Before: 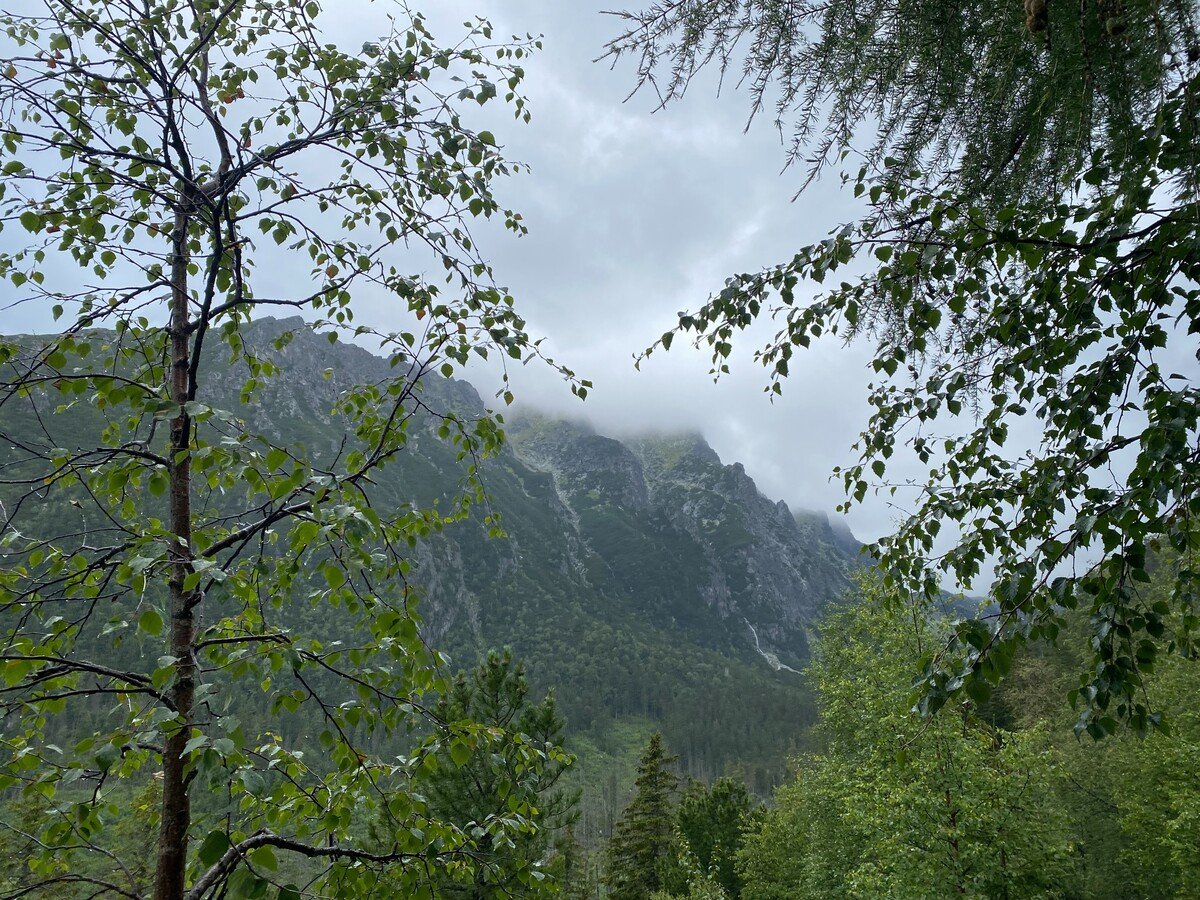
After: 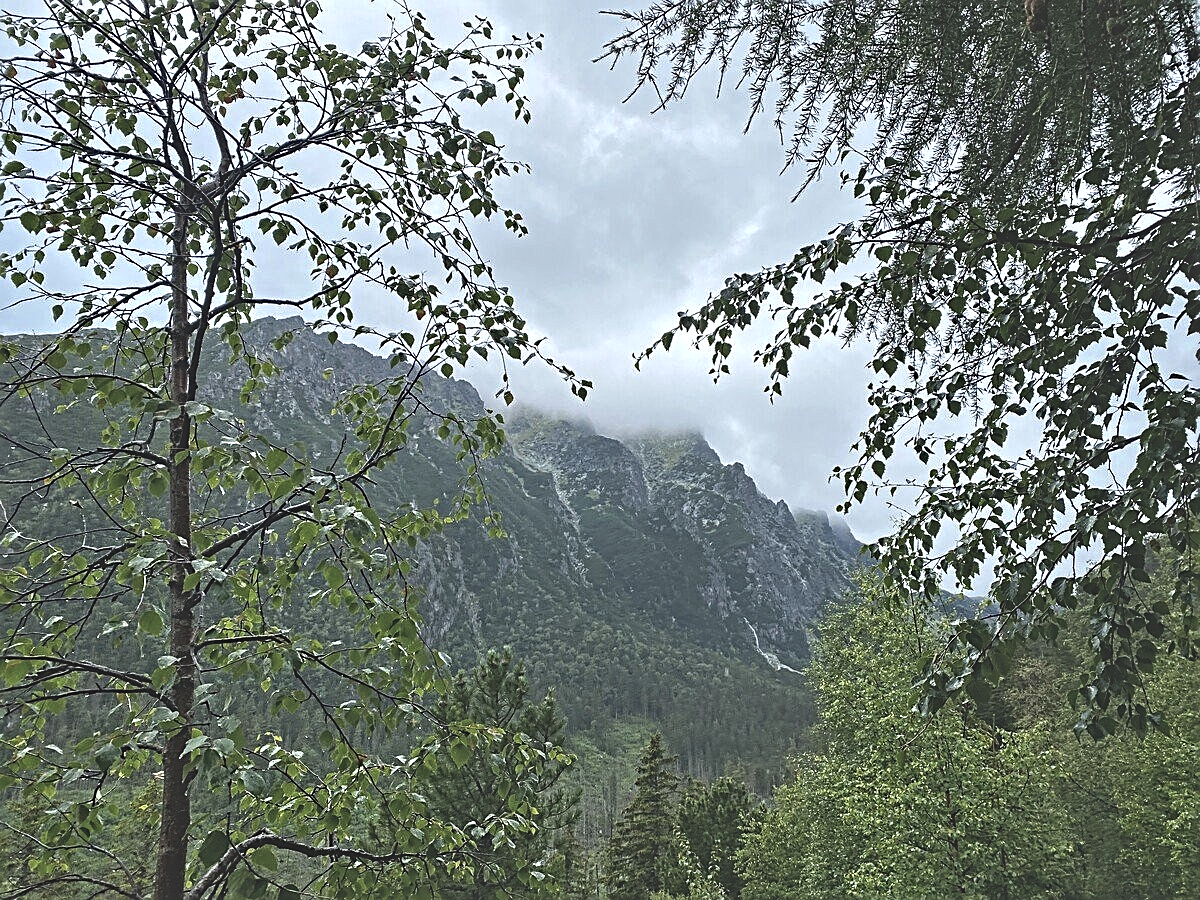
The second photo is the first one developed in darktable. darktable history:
sharpen: on, module defaults
exposure: black level correction -0.041, exposure 0.064 EV, compensate highlight preservation false
contrast equalizer: octaves 7, y [[0.5, 0.542, 0.583, 0.625, 0.667, 0.708], [0.5 ×6], [0.5 ×6], [0 ×6], [0 ×6]]
